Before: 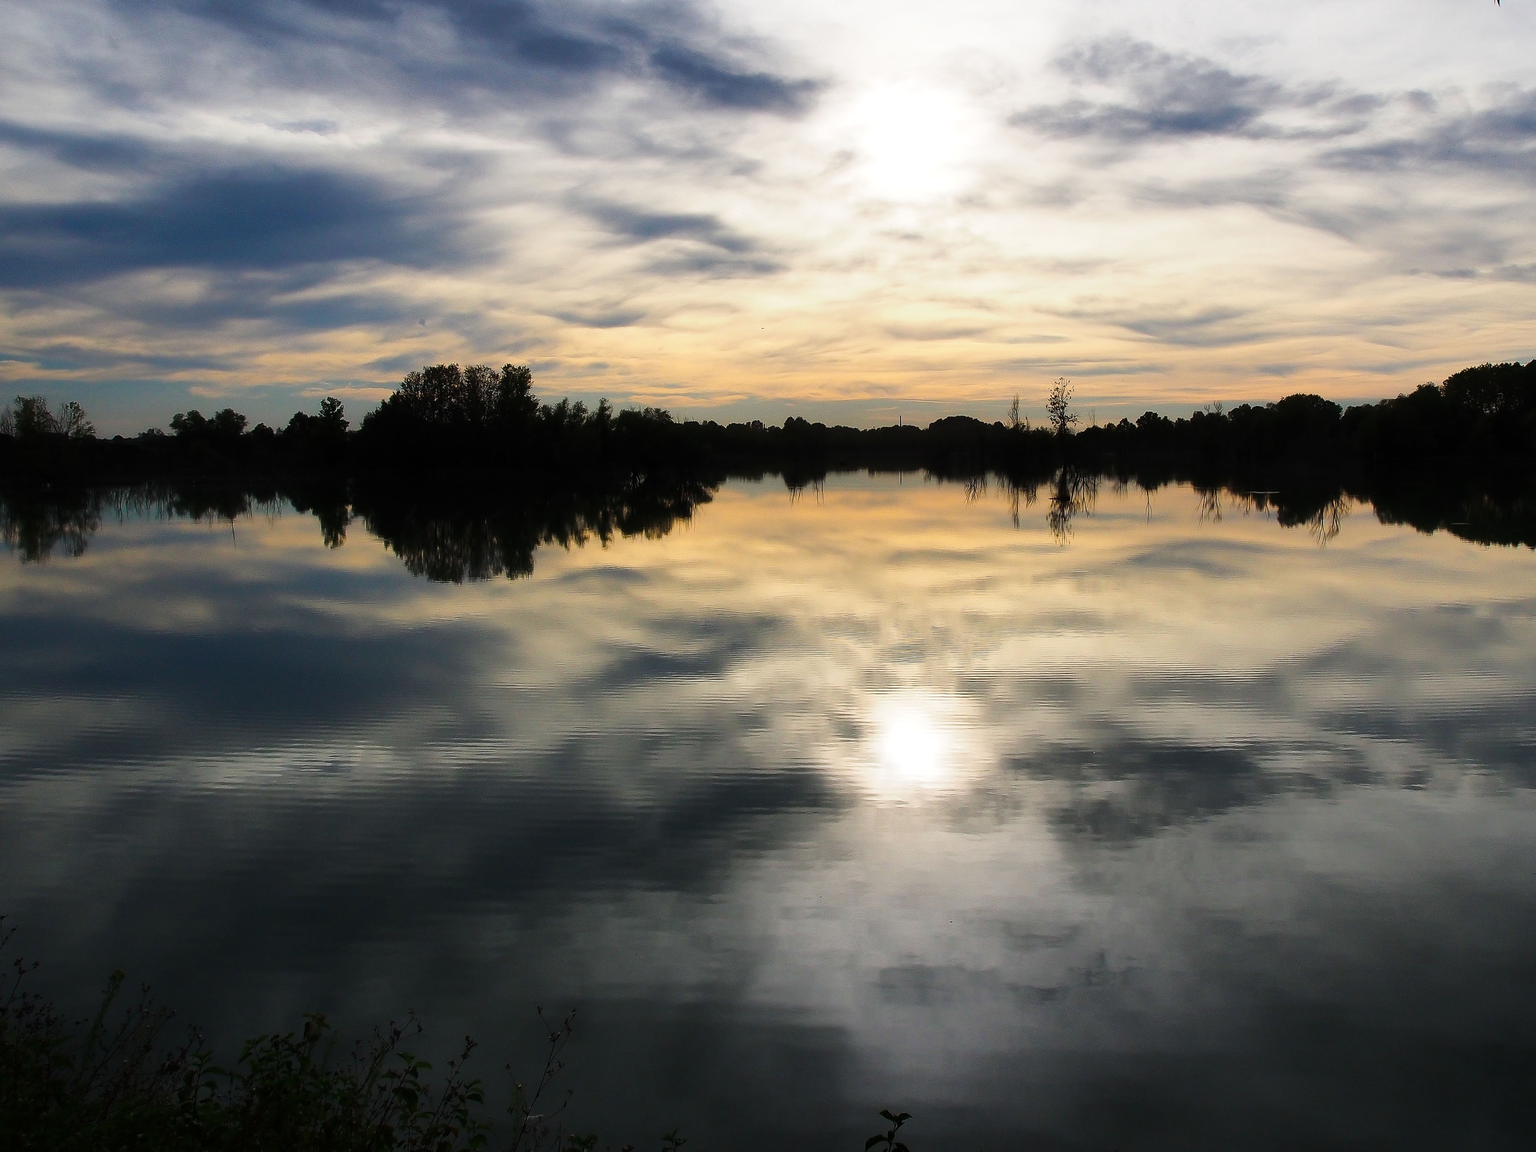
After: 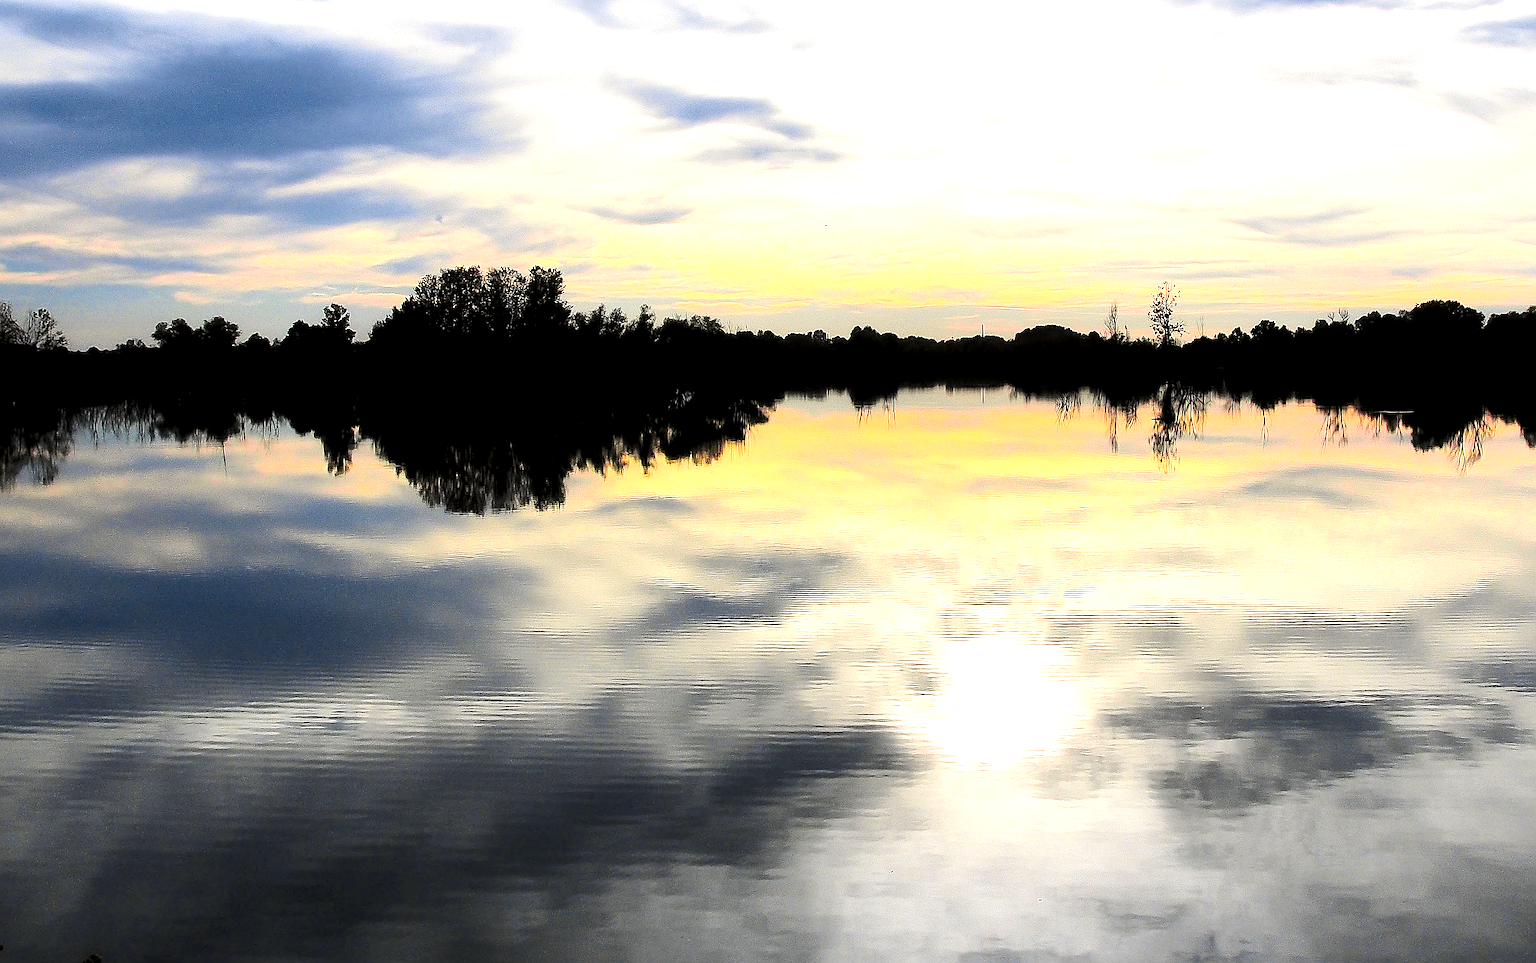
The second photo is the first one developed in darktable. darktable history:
crop and rotate: left 2.425%, top 11.305%, right 9.6%, bottom 15.08%
rgb levels: levels [[0.013, 0.434, 0.89], [0, 0.5, 1], [0, 0.5, 1]]
exposure: black level correction -0.002, exposure 1.115 EV, compensate highlight preservation false
sharpen: on, module defaults
local contrast: highlights 100%, shadows 100%, detail 120%, midtone range 0.2
tone curve: curves: ch0 [(0, 0) (0.087, 0.054) (0.281, 0.245) (0.506, 0.526) (0.8, 0.824) (0.994, 0.955)]; ch1 [(0, 0) (0.27, 0.195) (0.406, 0.435) (0.452, 0.474) (0.495, 0.5) (0.514, 0.508) (0.537, 0.556) (0.654, 0.689) (1, 1)]; ch2 [(0, 0) (0.269, 0.299) (0.459, 0.441) (0.498, 0.499) (0.523, 0.52) (0.551, 0.549) (0.633, 0.625) (0.659, 0.681) (0.718, 0.764) (1, 1)], color space Lab, independent channels, preserve colors none
color zones: curves: ch0 [(0, 0.5) (0.143, 0.5) (0.286, 0.5) (0.429, 0.5) (0.571, 0.5) (0.714, 0.476) (0.857, 0.5) (1, 0.5)]; ch2 [(0, 0.5) (0.143, 0.5) (0.286, 0.5) (0.429, 0.5) (0.571, 0.5) (0.714, 0.487) (0.857, 0.5) (1, 0.5)]
